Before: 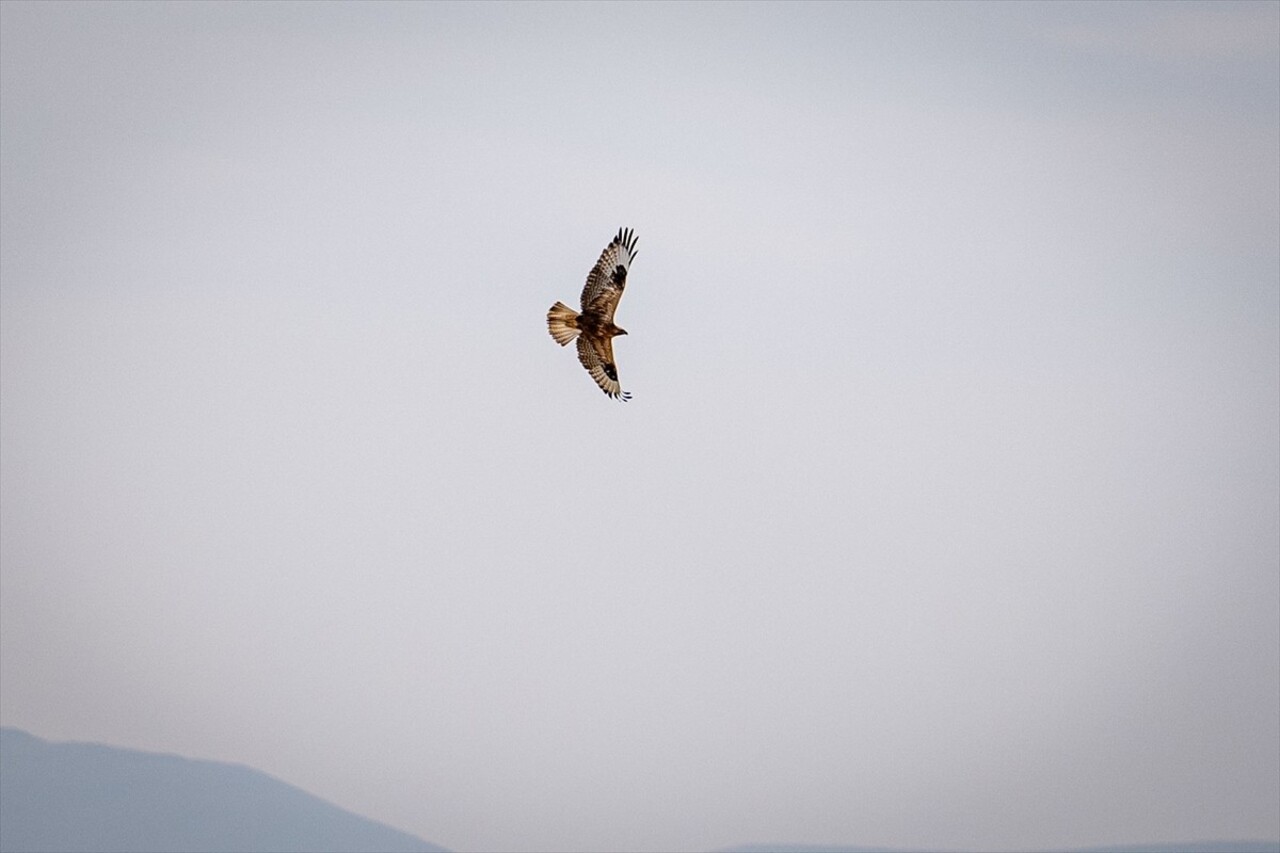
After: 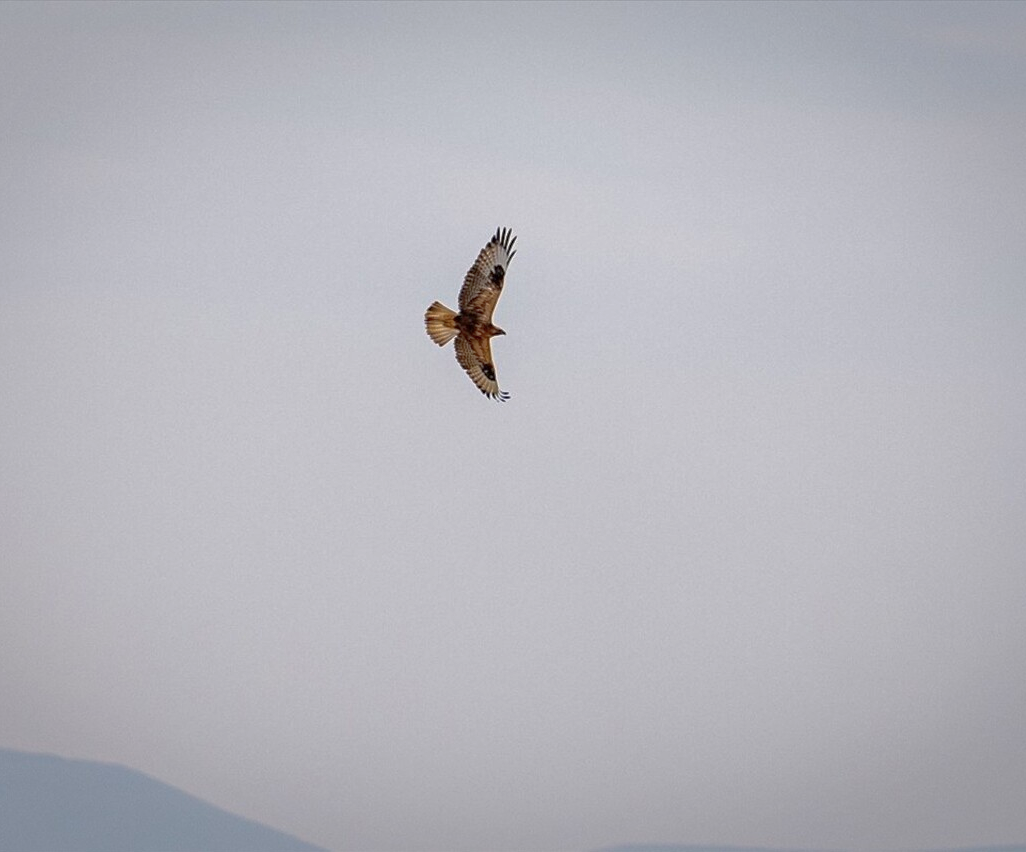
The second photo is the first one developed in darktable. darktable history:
crop and rotate: left 9.597%, right 10.195%
shadows and highlights: on, module defaults
